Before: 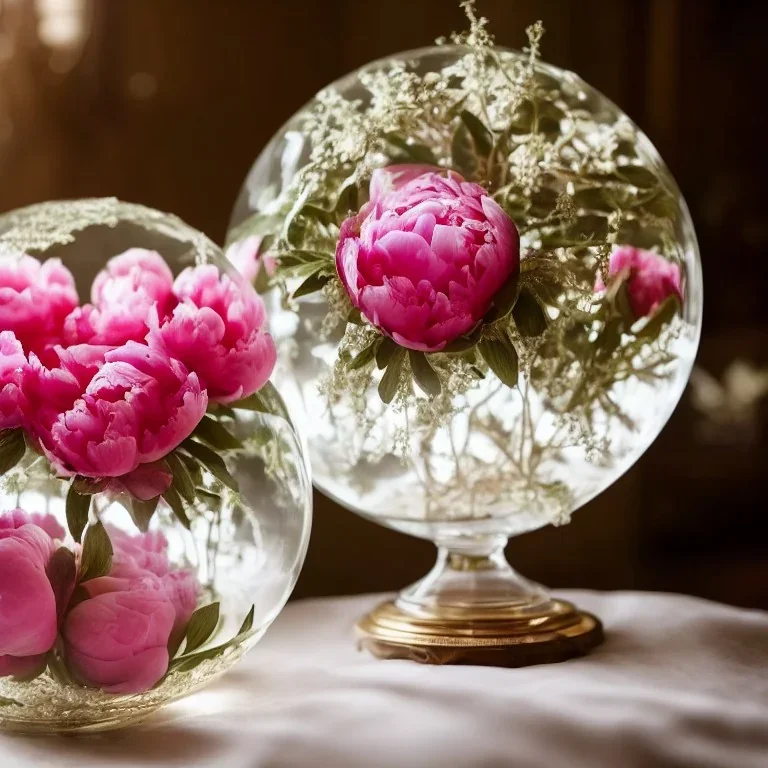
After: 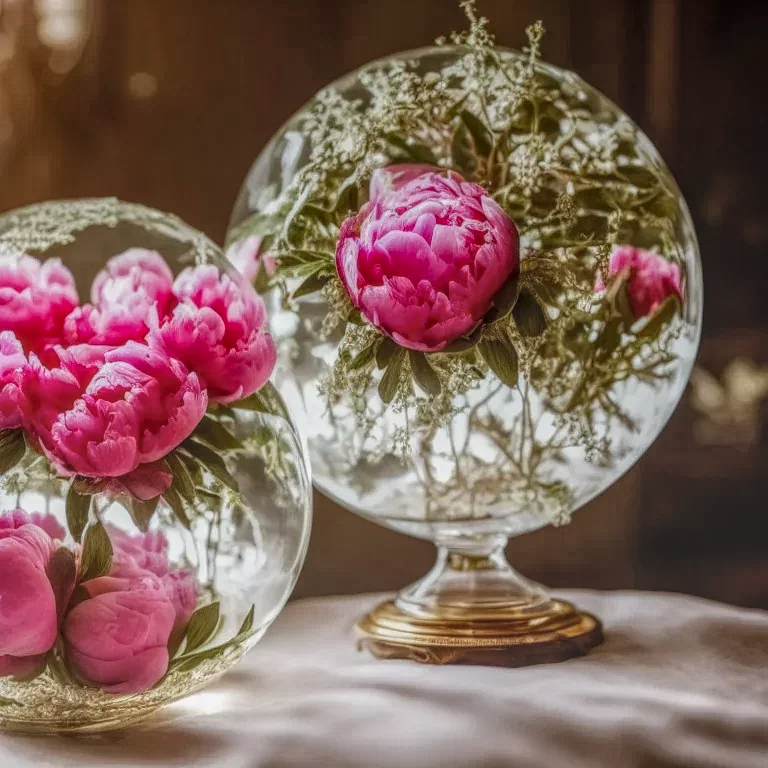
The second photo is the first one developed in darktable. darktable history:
local contrast: highlights 20%, shadows 24%, detail 200%, midtone range 0.2
